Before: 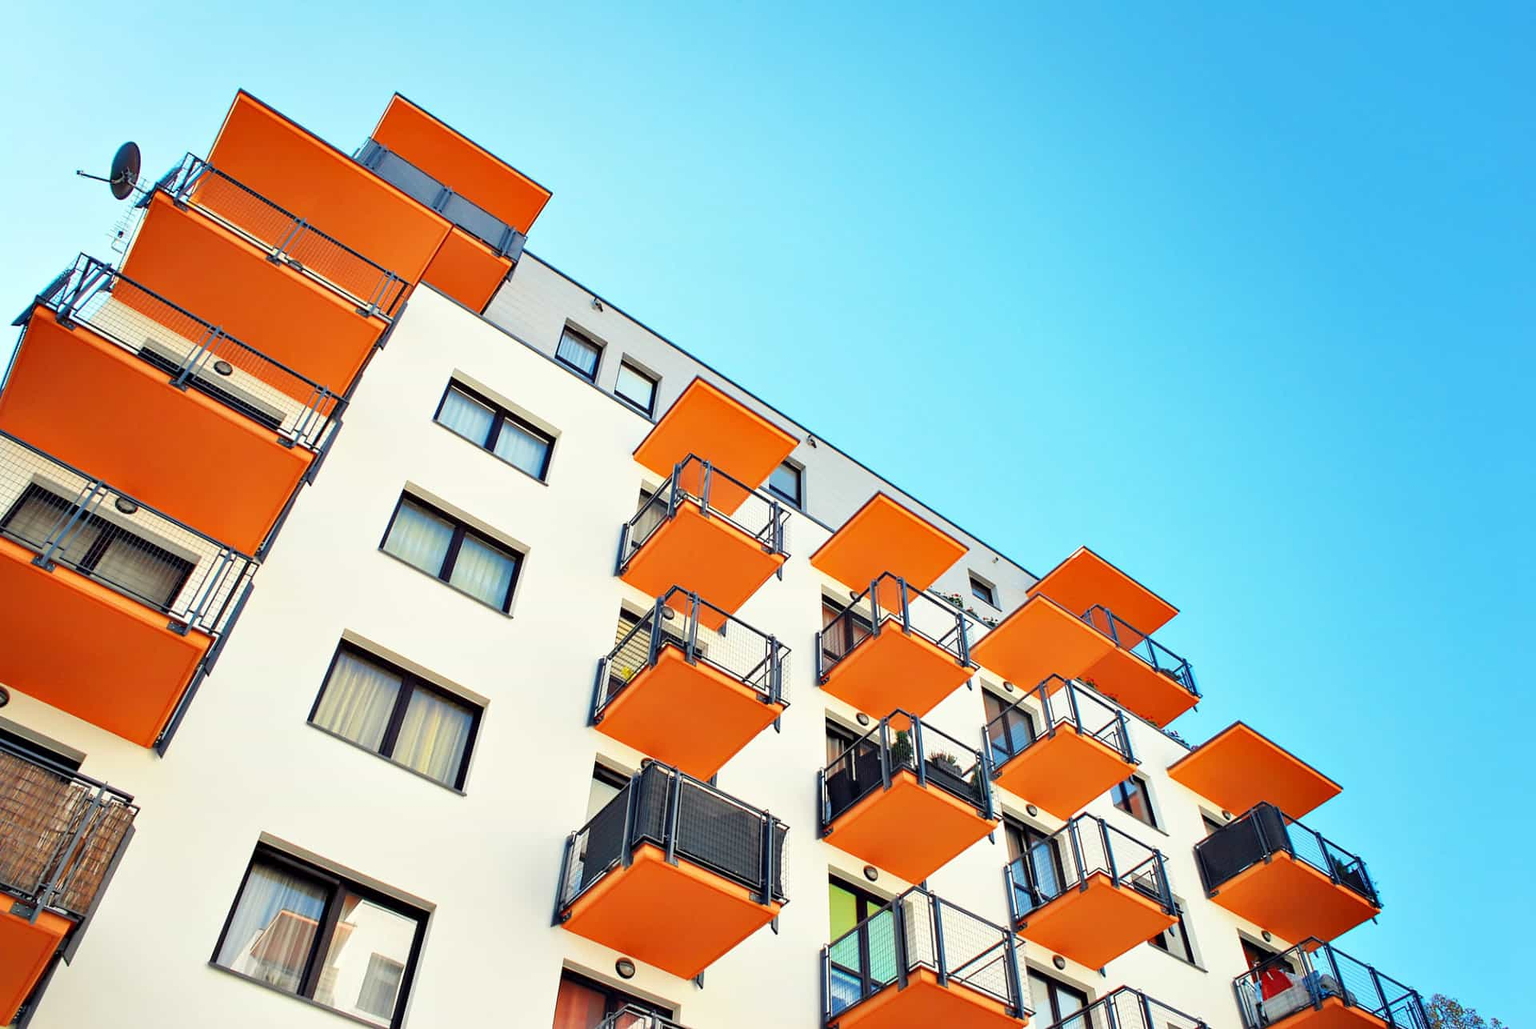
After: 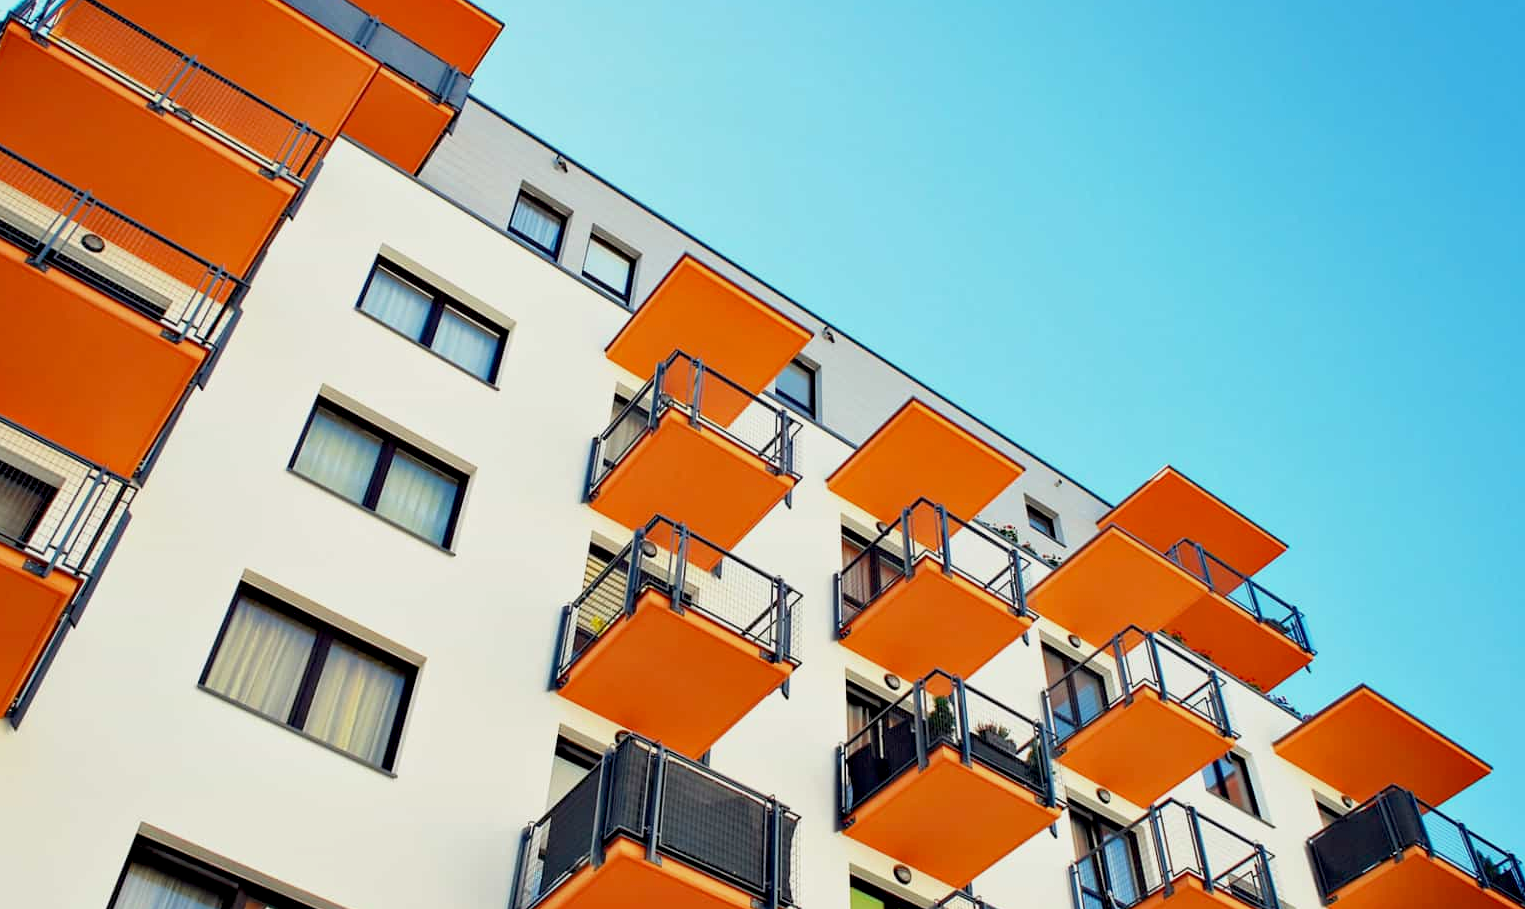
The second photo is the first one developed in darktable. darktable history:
exposure: black level correction 0.006, exposure -0.226 EV, compensate highlight preservation false
crop: left 9.712%, top 16.928%, right 10.845%, bottom 12.332%
